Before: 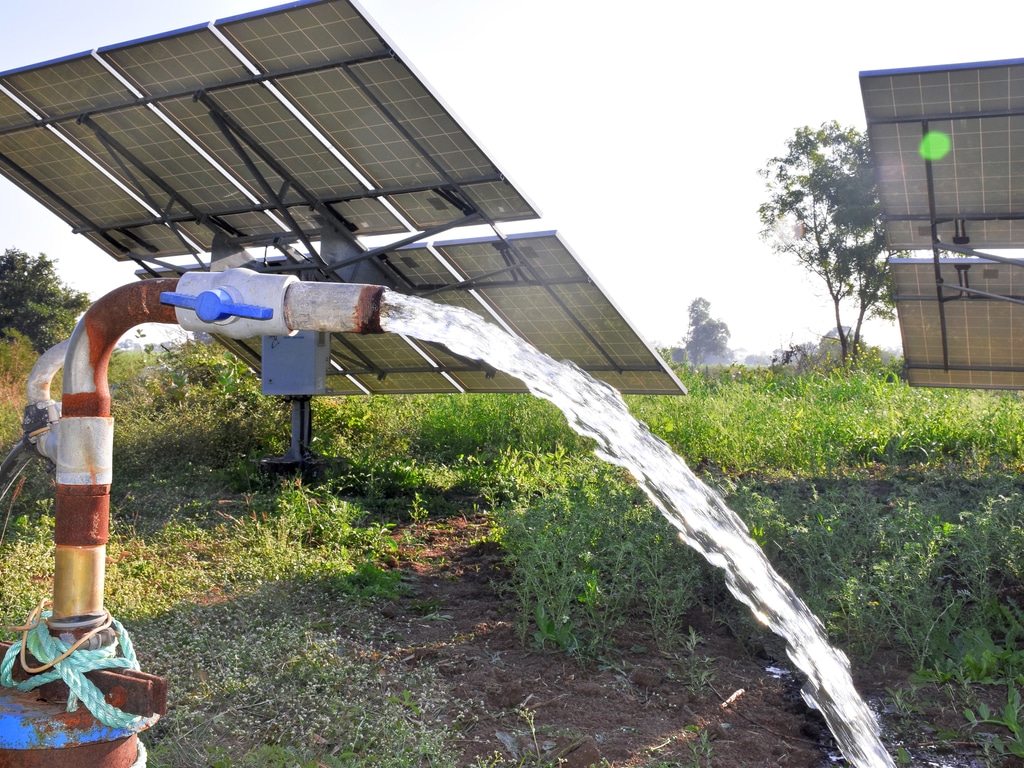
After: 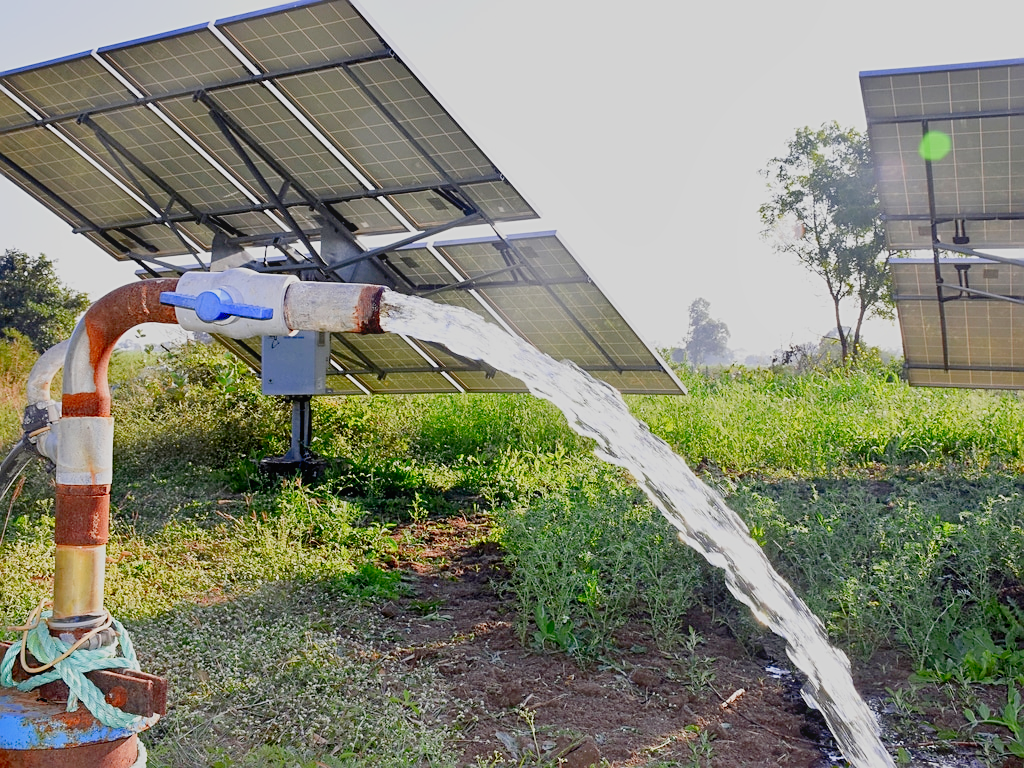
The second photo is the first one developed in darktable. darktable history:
contrast brightness saturation: contrast 0.23, brightness 0.1, saturation 0.29
filmic rgb: black relative exposure -7 EV, white relative exposure 6 EV, threshold 3 EV, target black luminance 0%, hardness 2.73, latitude 61.22%, contrast 0.691, highlights saturation mix 10%, shadows ↔ highlights balance -0.073%, preserve chrominance no, color science v4 (2020), iterations of high-quality reconstruction 10, contrast in shadows soft, contrast in highlights soft, enable highlight reconstruction true
sharpen: on, module defaults
bloom: size 16%, threshold 98%, strength 20%
